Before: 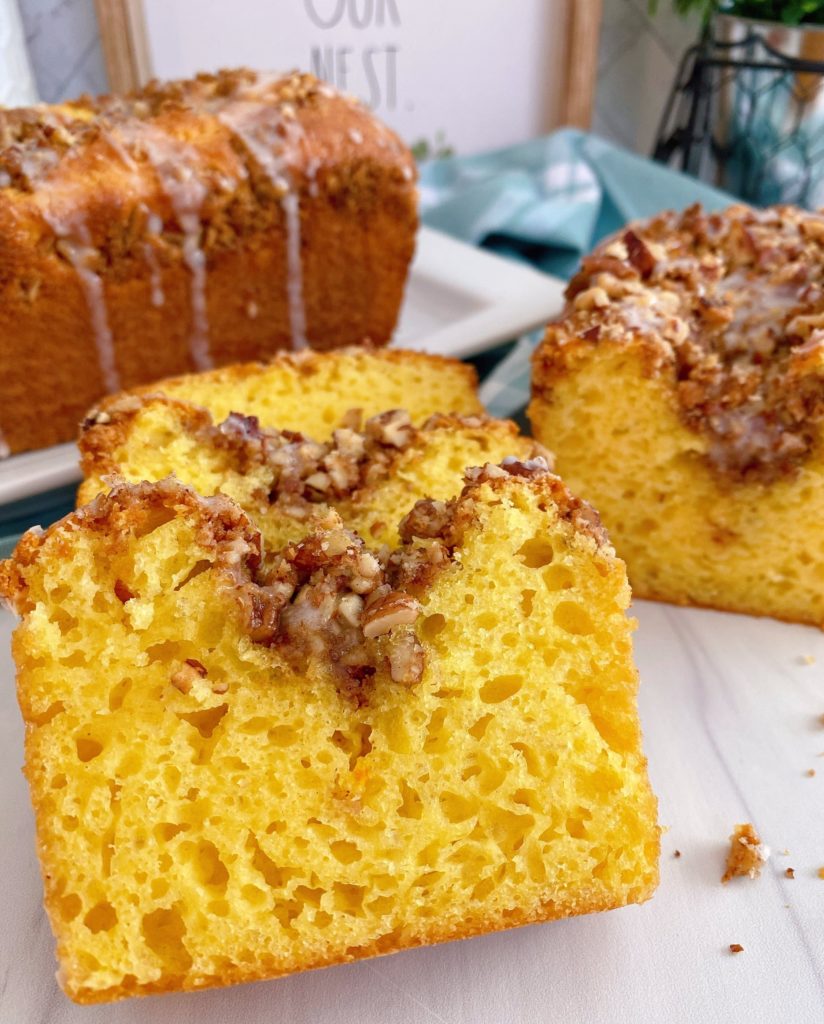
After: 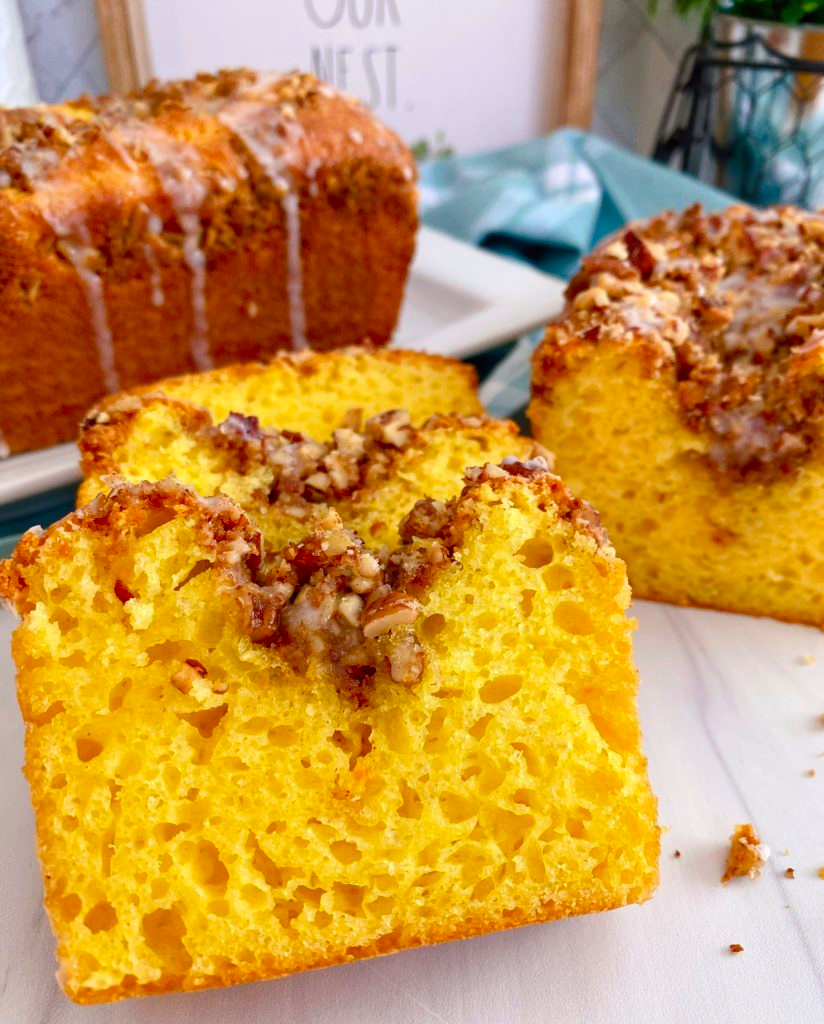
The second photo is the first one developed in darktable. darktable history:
contrast brightness saturation: contrast 0.093, saturation 0.274
